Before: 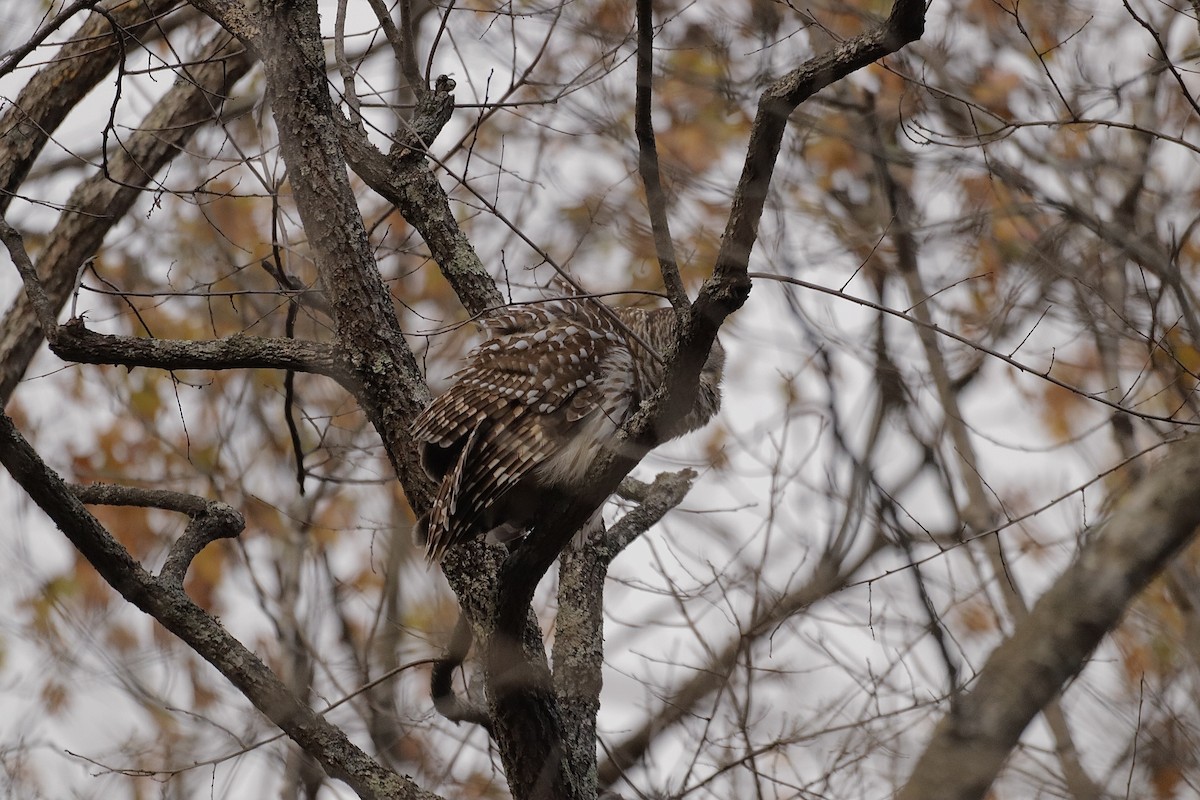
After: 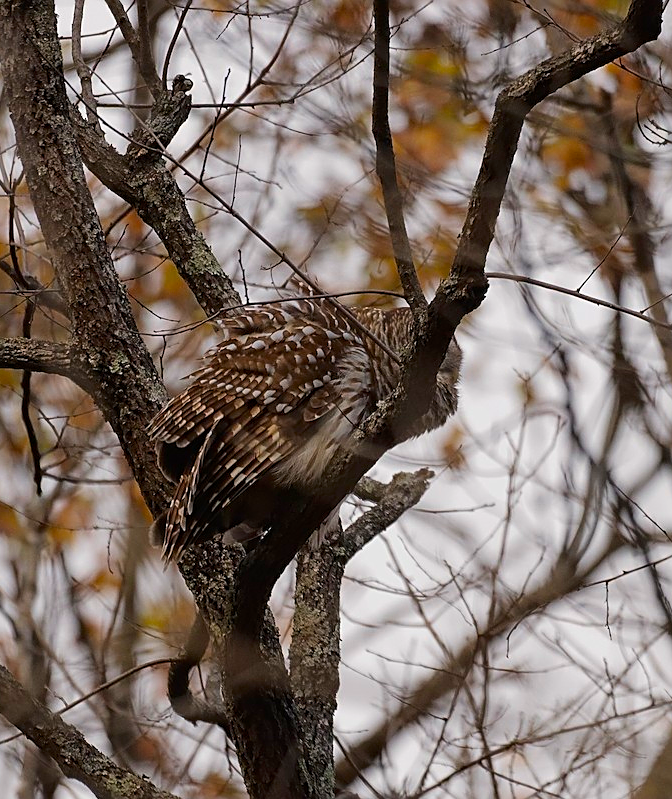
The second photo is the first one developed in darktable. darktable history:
sharpen: on, module defaults
contrast brightness saturation: contrast 0.151, brightness -0.013, saturation 0.104
color balance rgb: perceptual saturation grading › global saturation 25.524%
crop: left 21.923%, right 22.073%, bottom 0.007%
